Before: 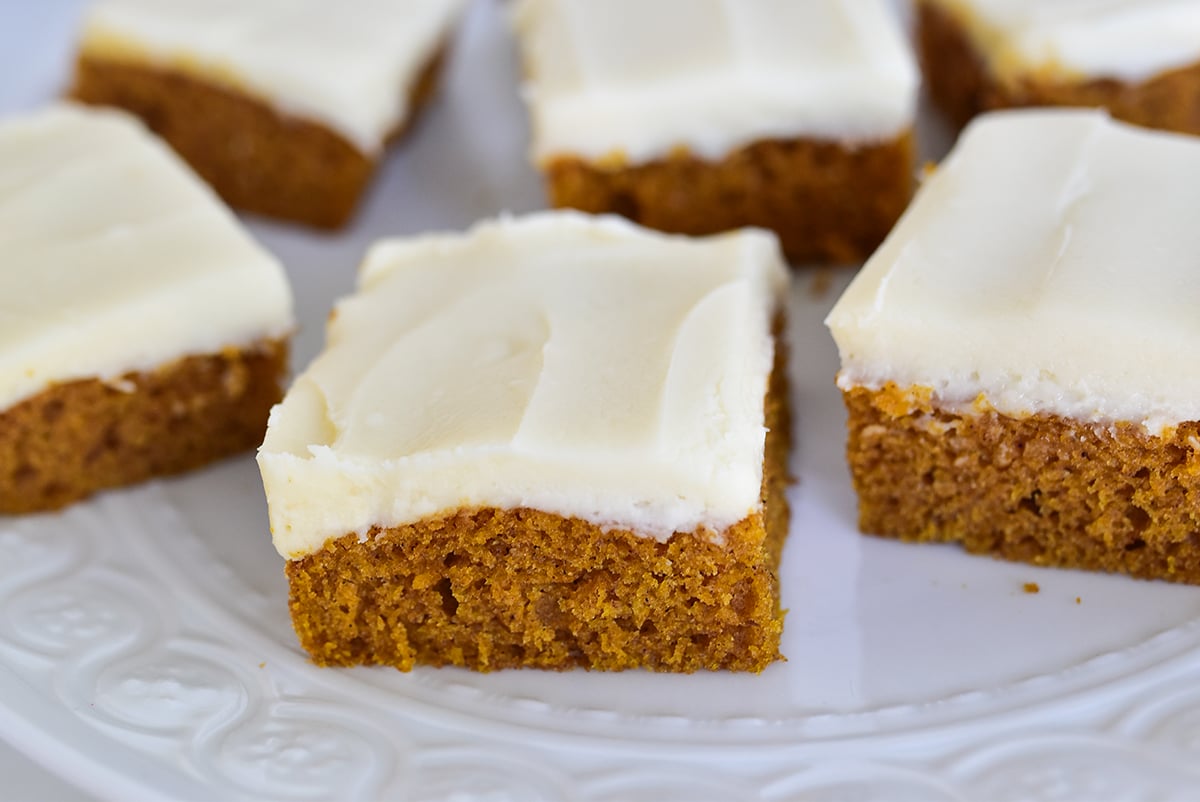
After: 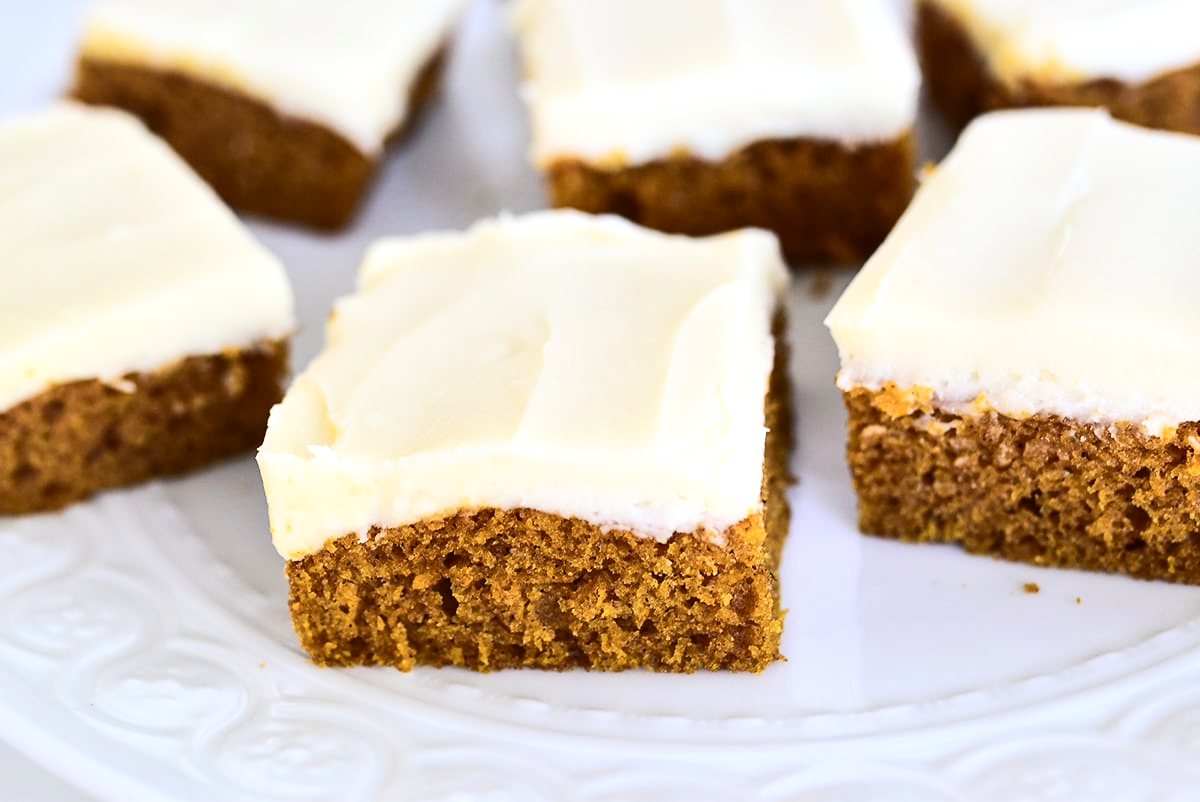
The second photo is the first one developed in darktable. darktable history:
contrast brightness saturation: contrast 0.24, brightness 0.09
rotate and perspective: automatic cropping original format, crop left 0, crop top 0
tone equalizer: -8 EV -0.417 EV, -7 EV -0.389 EV, -6 EV -0.333 EV, -5 EV -0.222 EV, -3 EV 0.222 EV, -2 EV 0.333 EV, -1 EV 0.389 EV, +0 EV 0.417 EV, edges refinement/feathering 500, mask exposure compensation -1.57 EV, preserve details no
